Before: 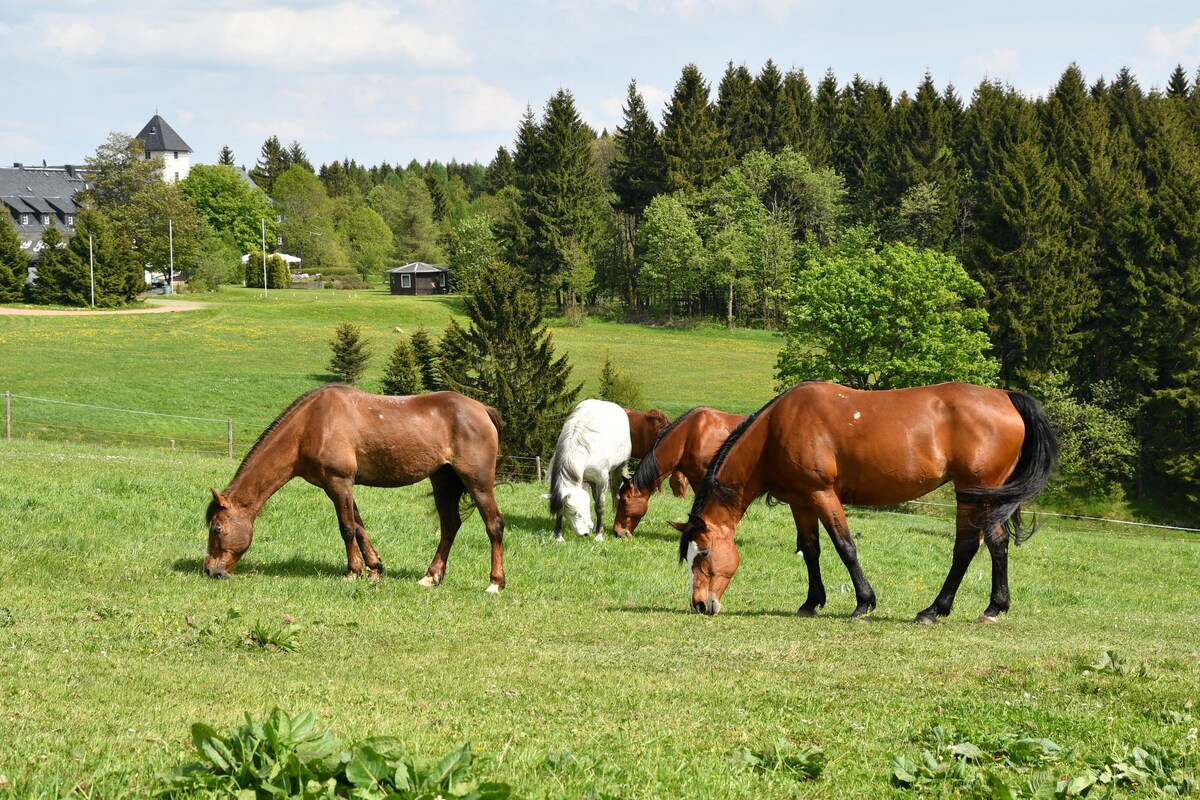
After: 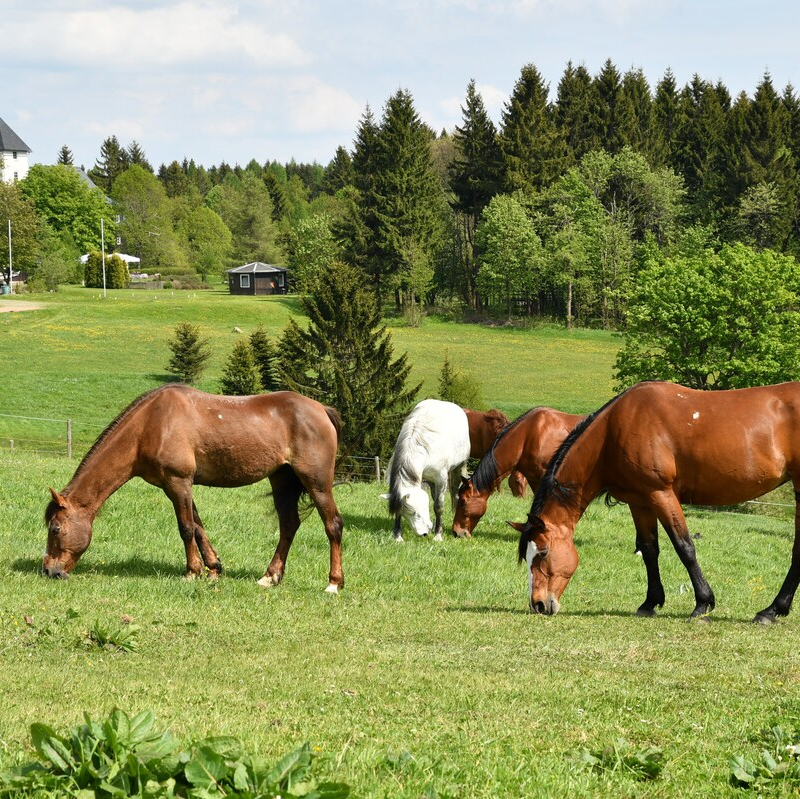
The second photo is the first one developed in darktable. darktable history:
crop and rotate: left 13.46%, right 19.867%
